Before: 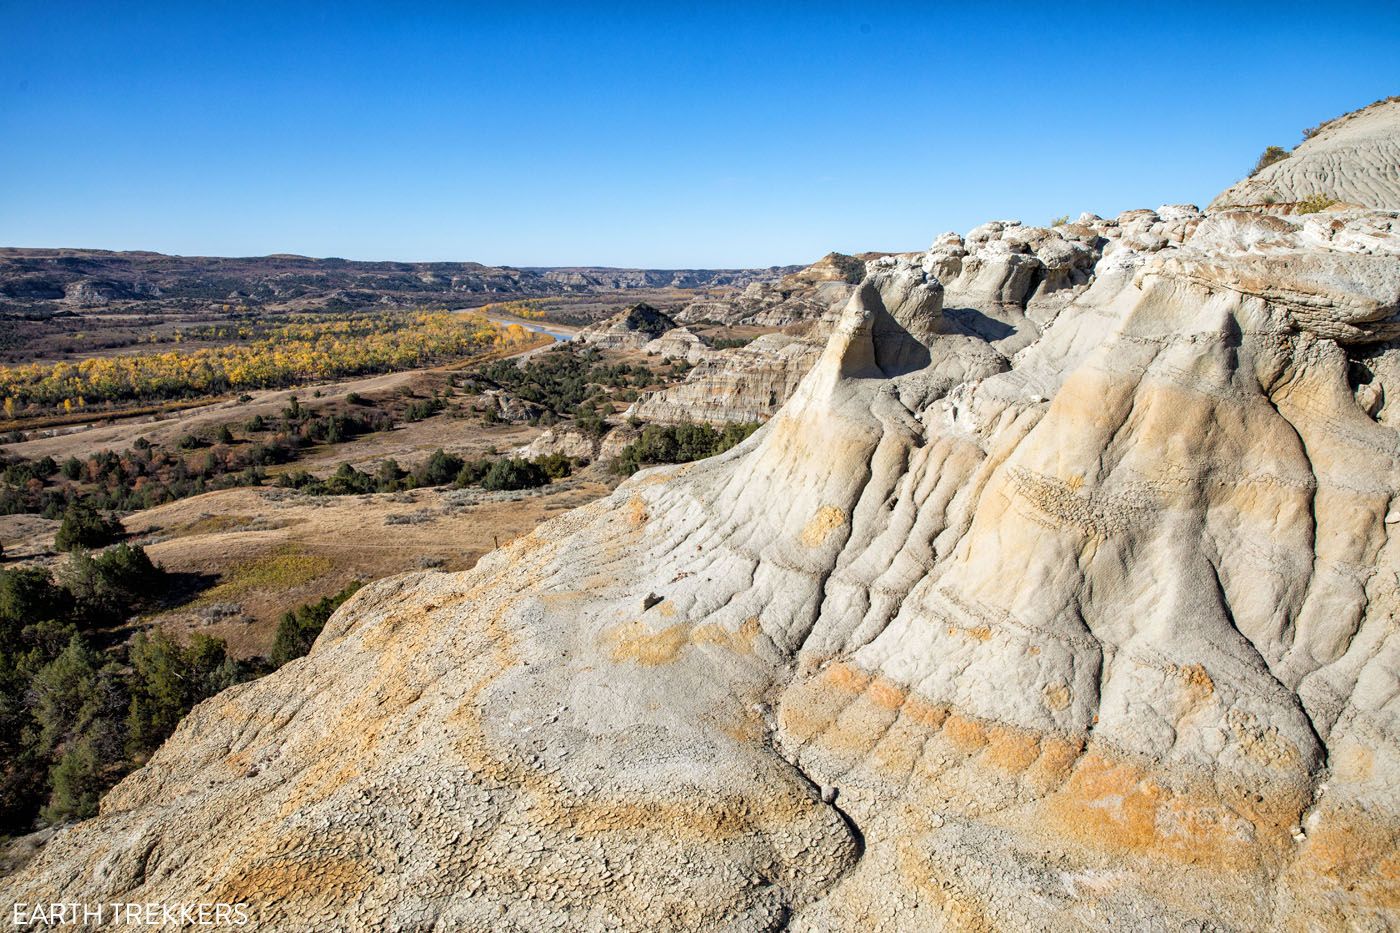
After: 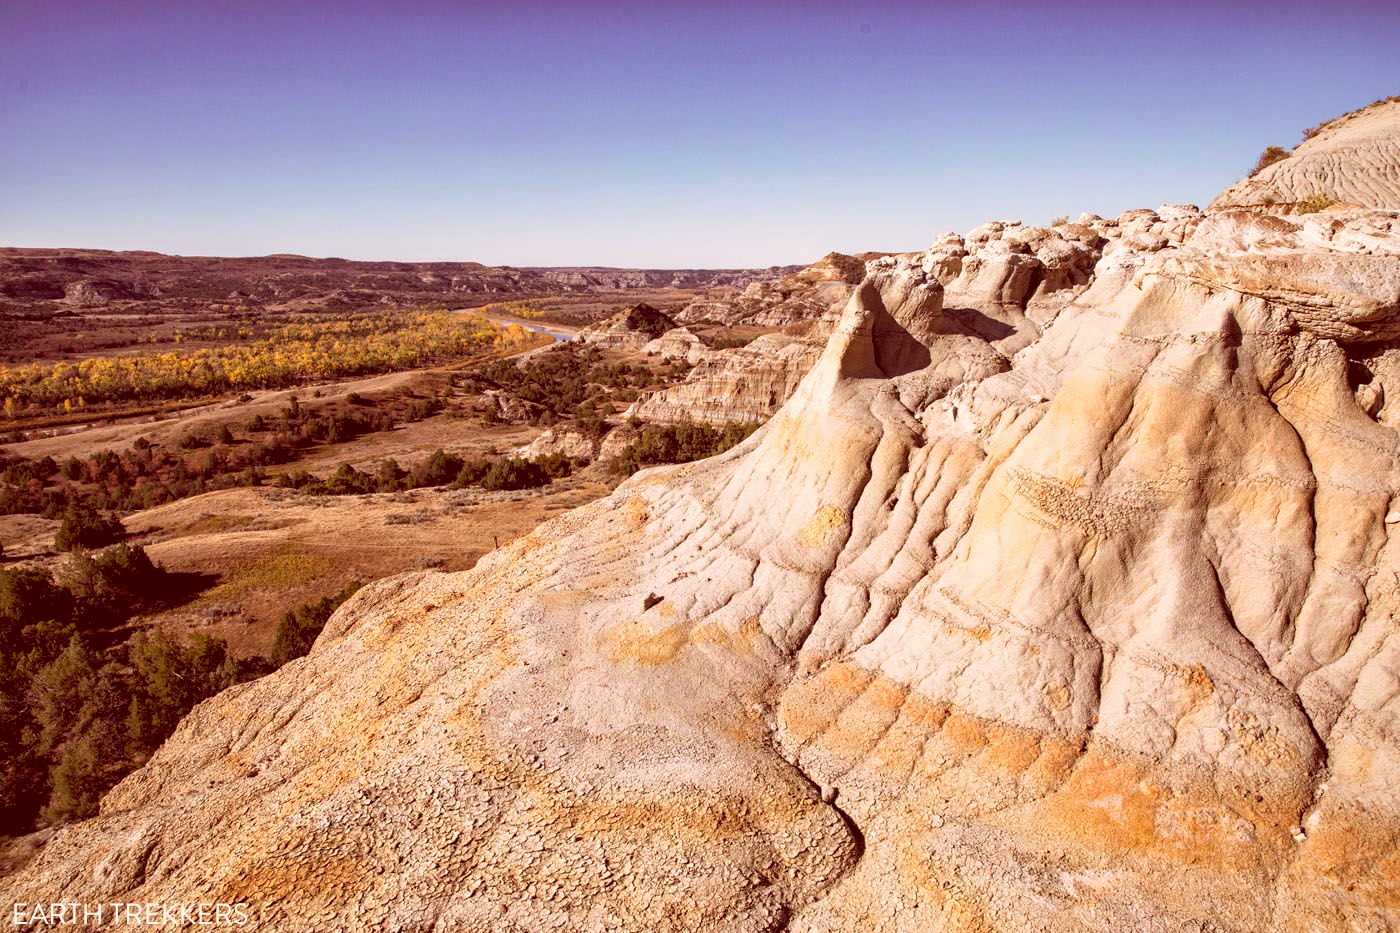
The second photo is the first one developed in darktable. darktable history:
color correction: highlights a* 9.33, highlights b* 8.86, shadows a* 39.95, shadows b* 39.83, saturation 0.797
tone curve: curves: ch0 [(0, 0.024) (0.119, 0.146) (0.474, 0.464) (0.718, 0.721) (0.817, 0.839) (1, 0.998)]; ch1 [(0, 0) (0.377, 0.416) (0.439, 0.451) (0.477, 0.477) (0.501, 0.503) (0.538, 0.544) (0.58, 0.602) (0.664, 0.676) (0.783, 0.804) (1, 1)]; ch2 [(0, 0) (0.38, 0.405) (0.463, 0.456) (0.498, 0.497) (0.524, 0.535) (0.578, 0.576) (0.648, 0.665) (1, 1)], preserve colors none
color balance rgb: global offset › chroma 0.131%, global offset › hue 253.98°, perceptual saturation grading › global saturation 0.82%, global vibrance 25.174%
